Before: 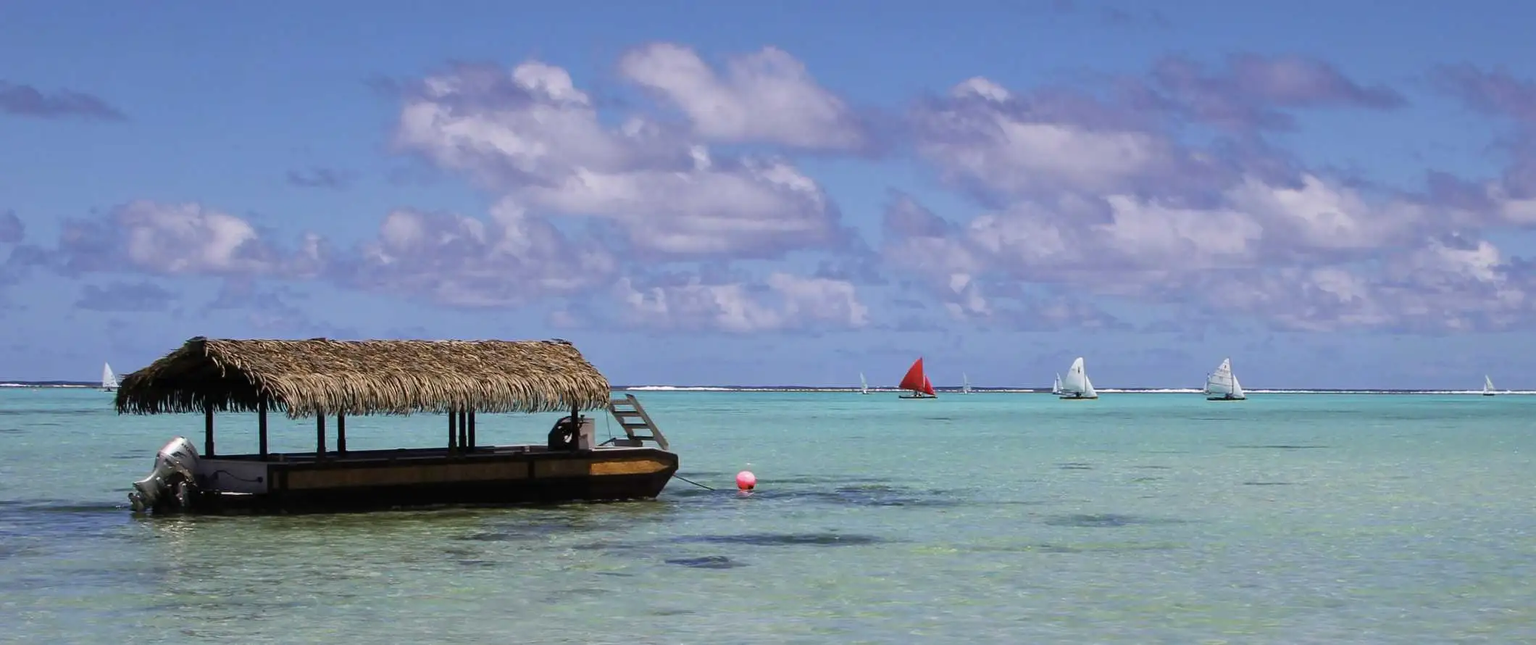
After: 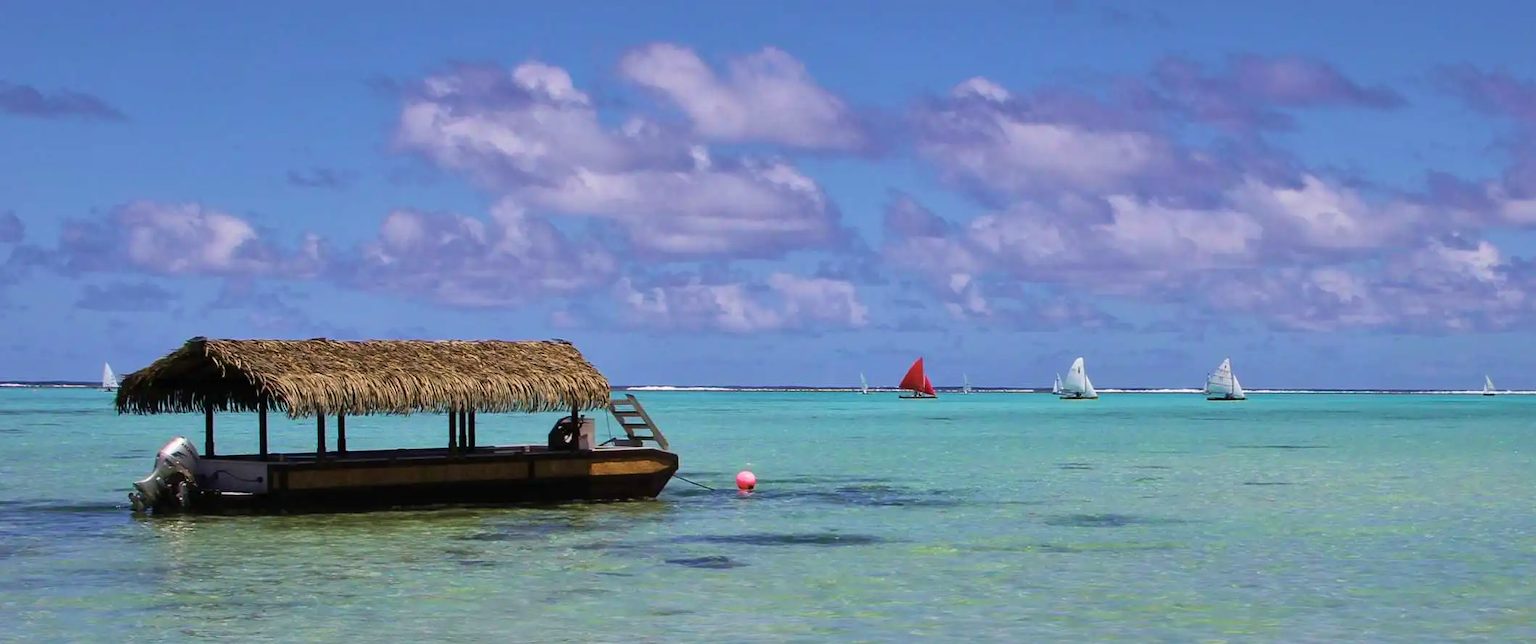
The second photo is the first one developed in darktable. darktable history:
white balance: emerald 1
shadows and highlights: shadows 49, highlights -41, soften with gaussian
velvia: strength 45%
